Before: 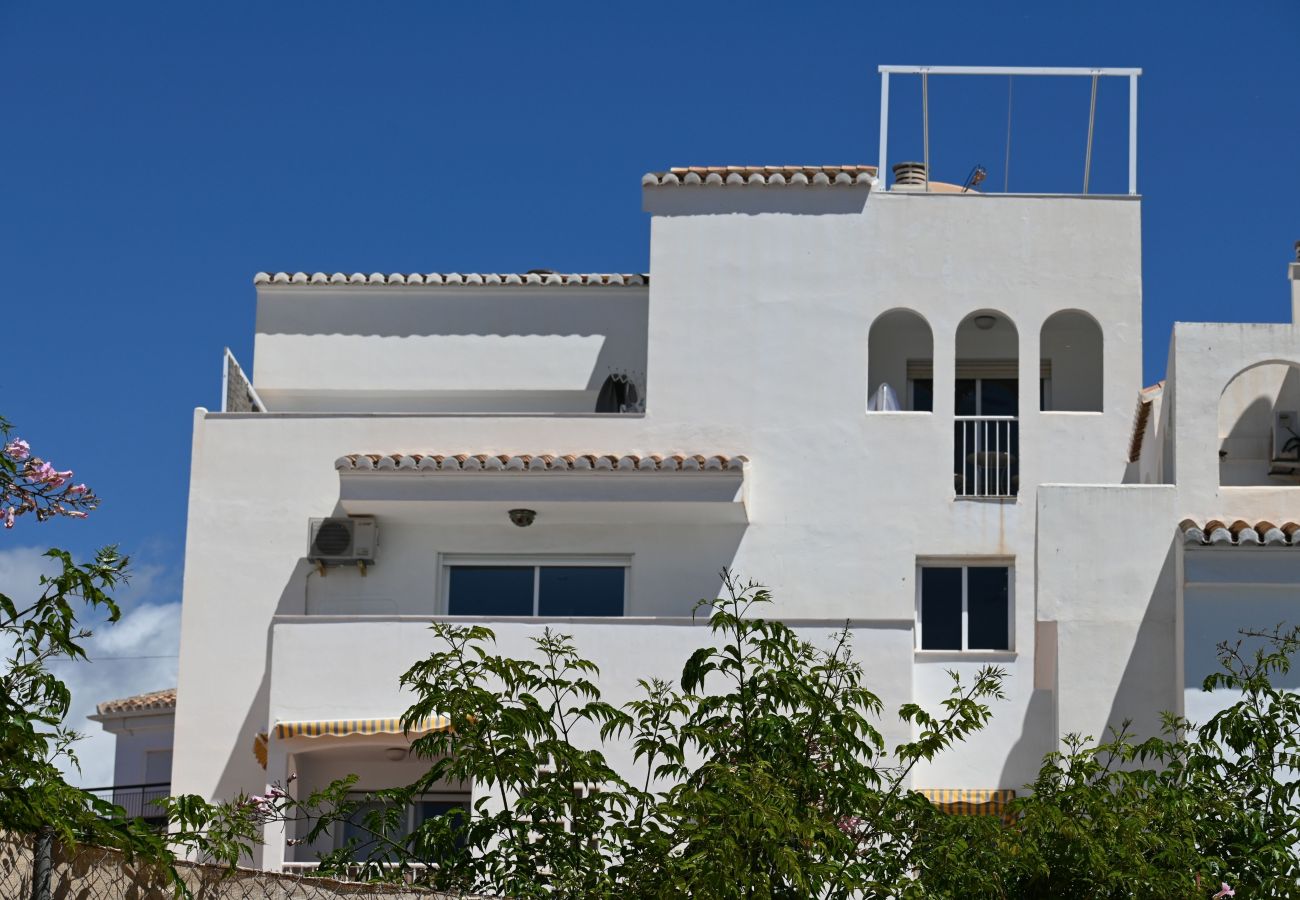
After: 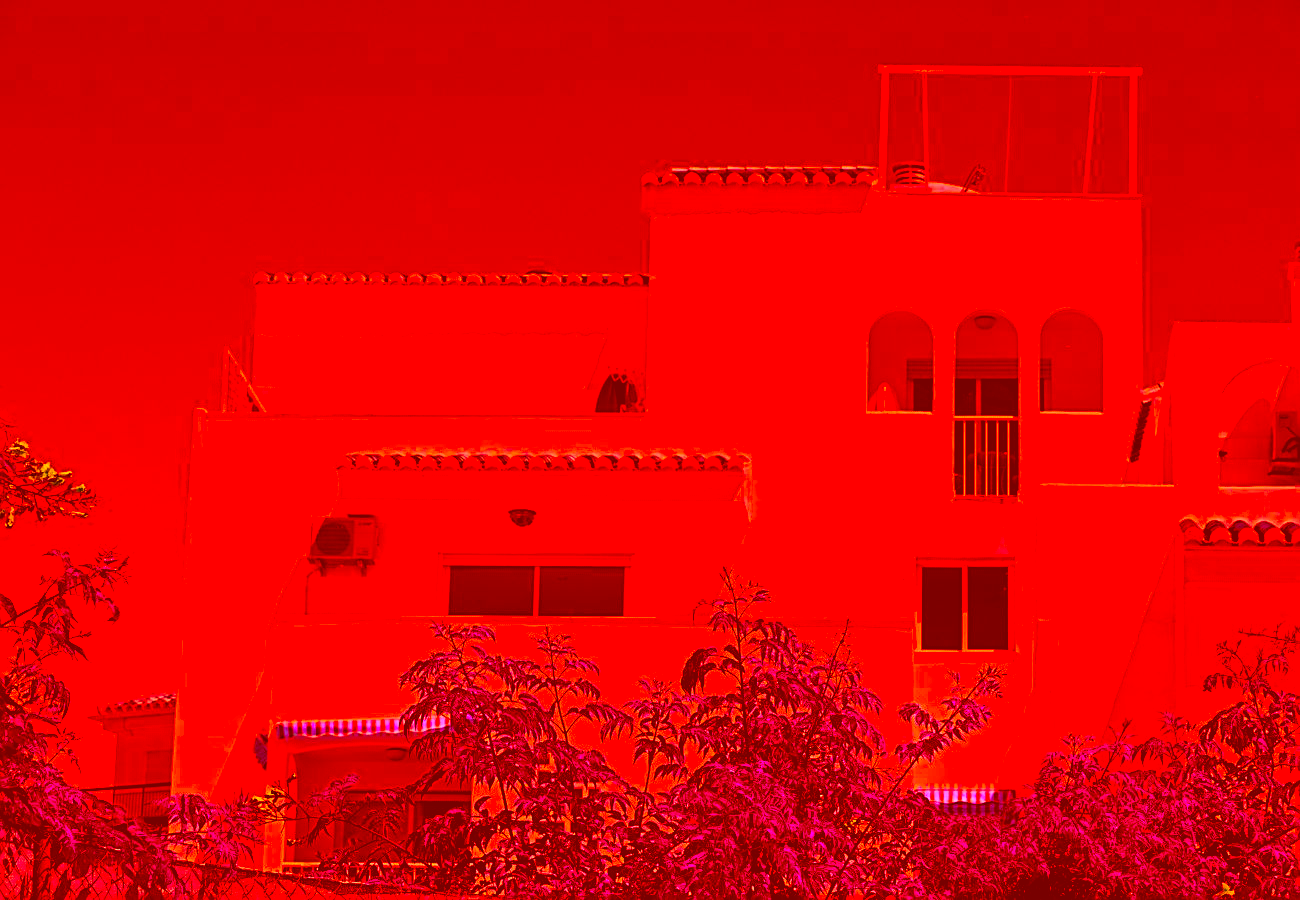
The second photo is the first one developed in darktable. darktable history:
sharpen: amount 0.581
contrast brightness saturation: contrast 0.064, brightness -0.009, saturation -0.238
color balance rgb: global offset › luminance -0.483%, linear chroma grading › global chroma 15.492%, perceptual saturation grading › global saturation 30.712%
color correction: highlights a* -38.98, highlights b* -39.58, shadows a* -39.45, shadows b* -39.61, saturation -2.98
